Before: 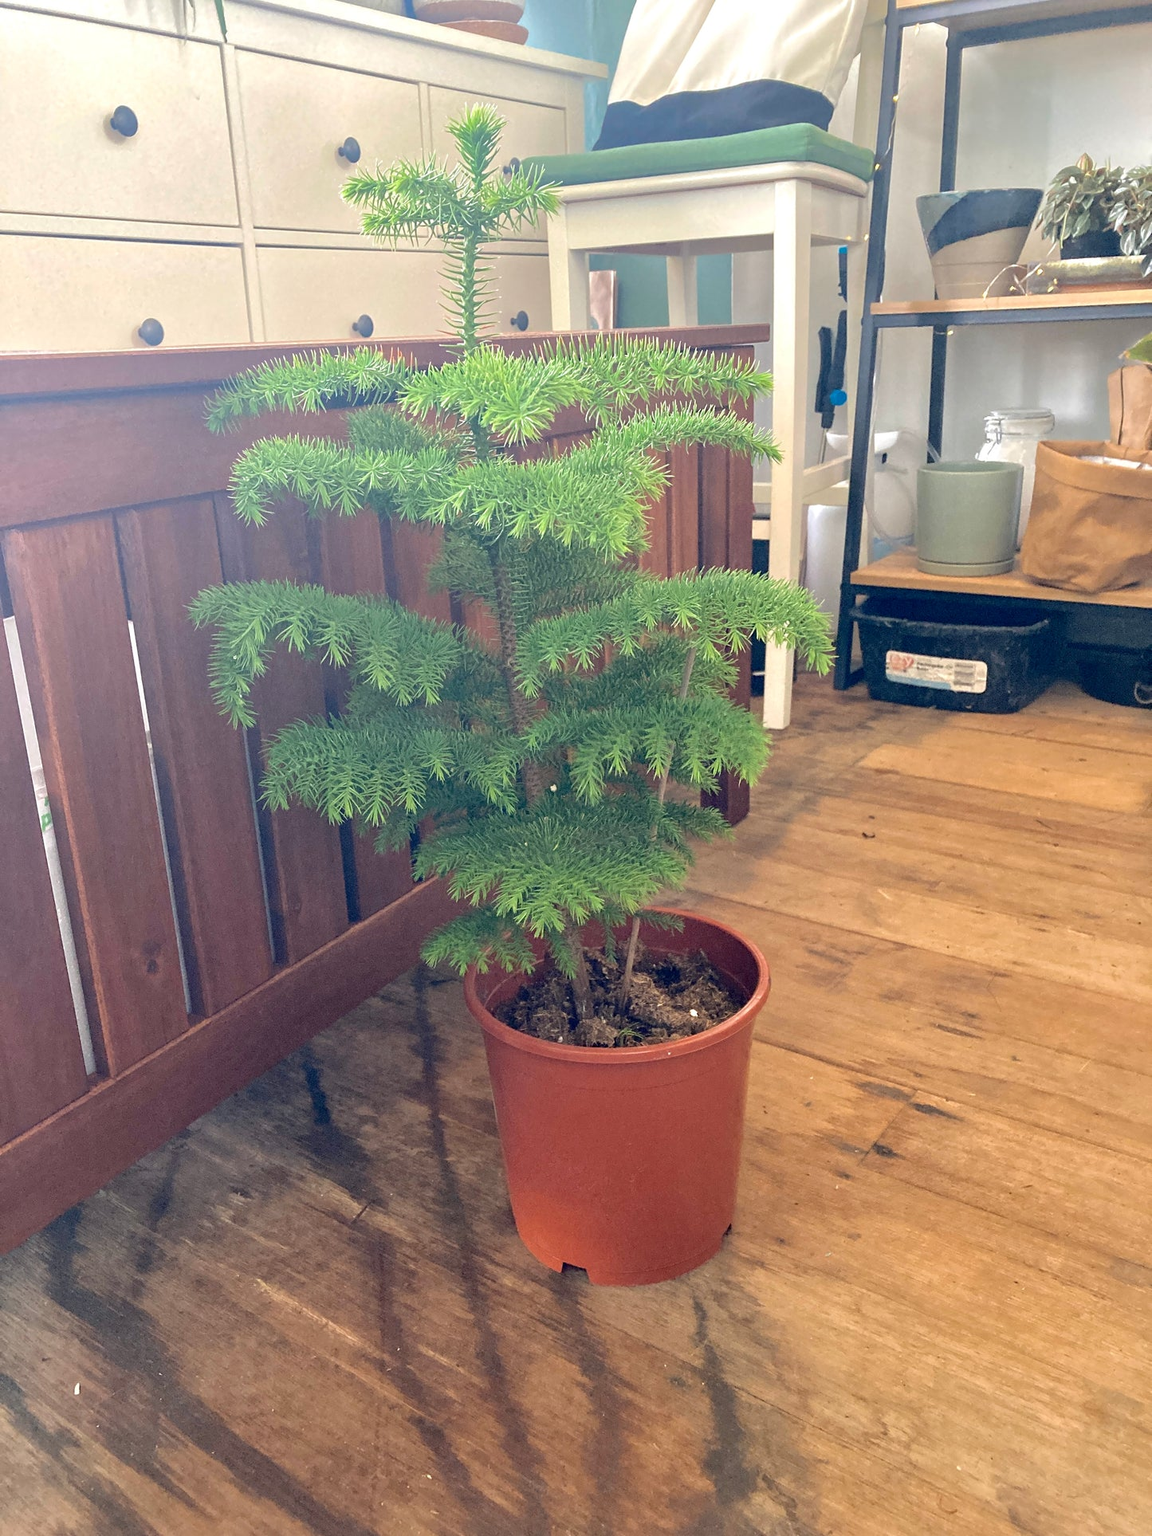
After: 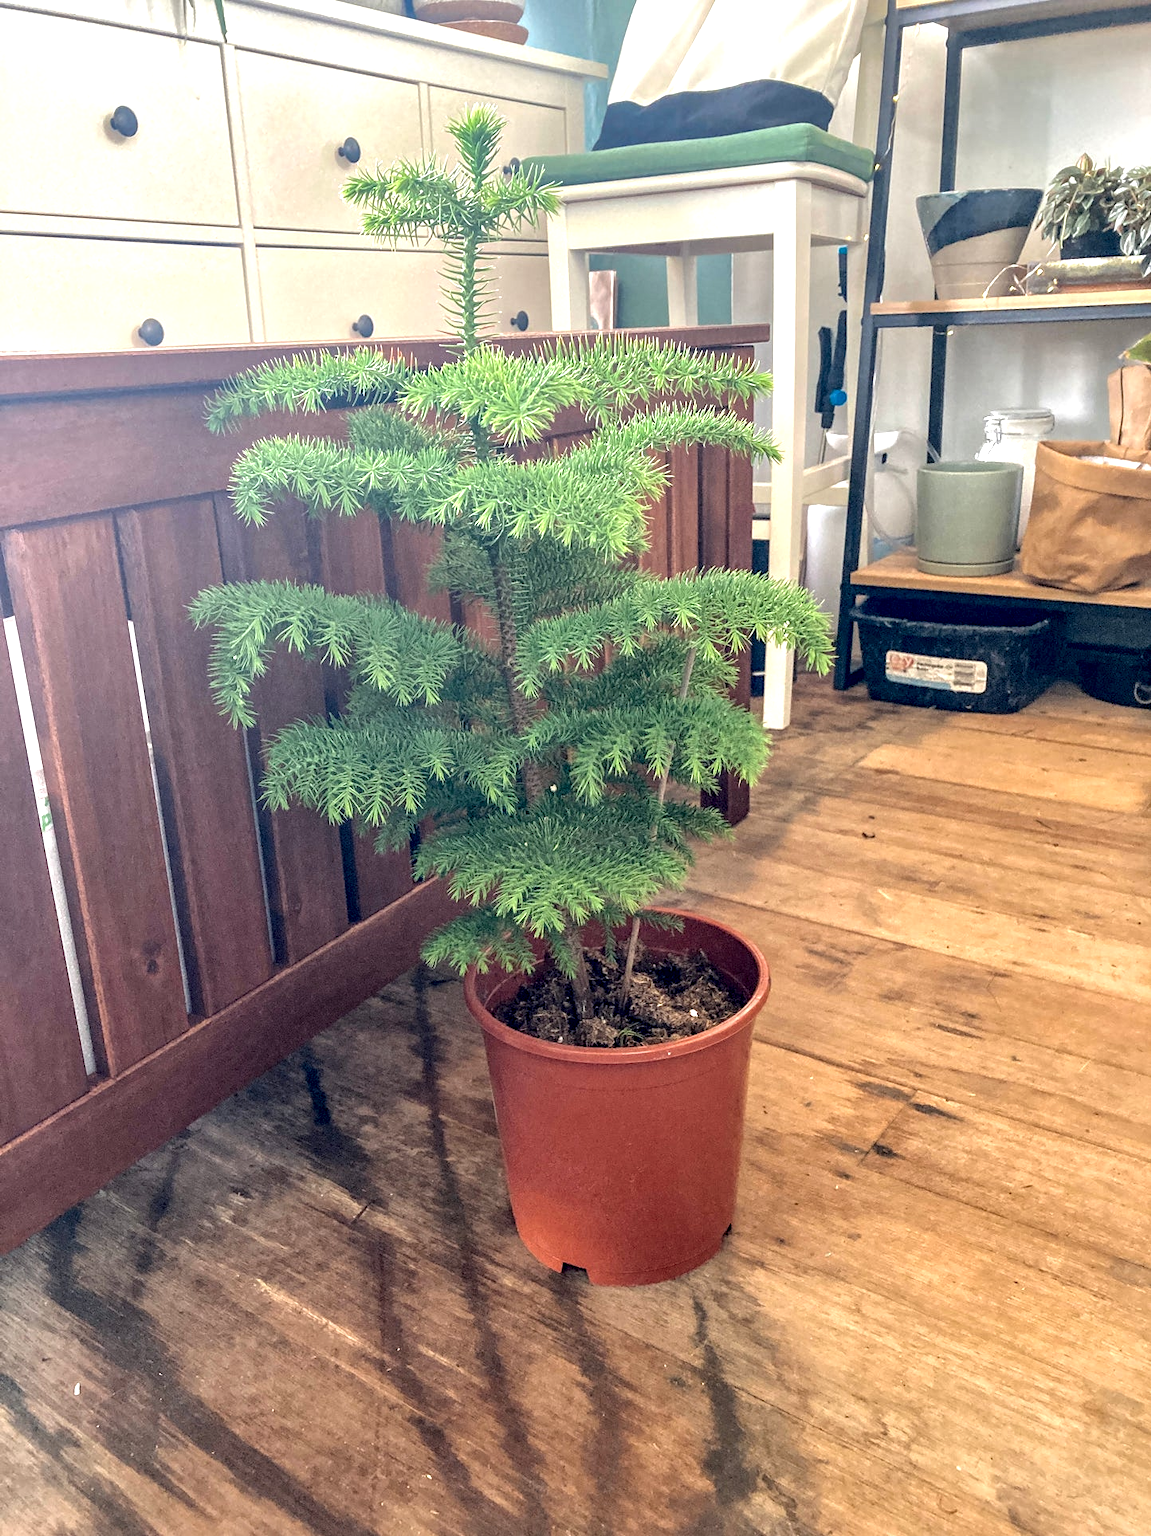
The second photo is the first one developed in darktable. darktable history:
local contrast: highlights 60%, shadows 60%, detail 160%
exposure: black level correction 0, exposure 0.2 EV, compensate exposure bias true, compensate highlight preservation false
